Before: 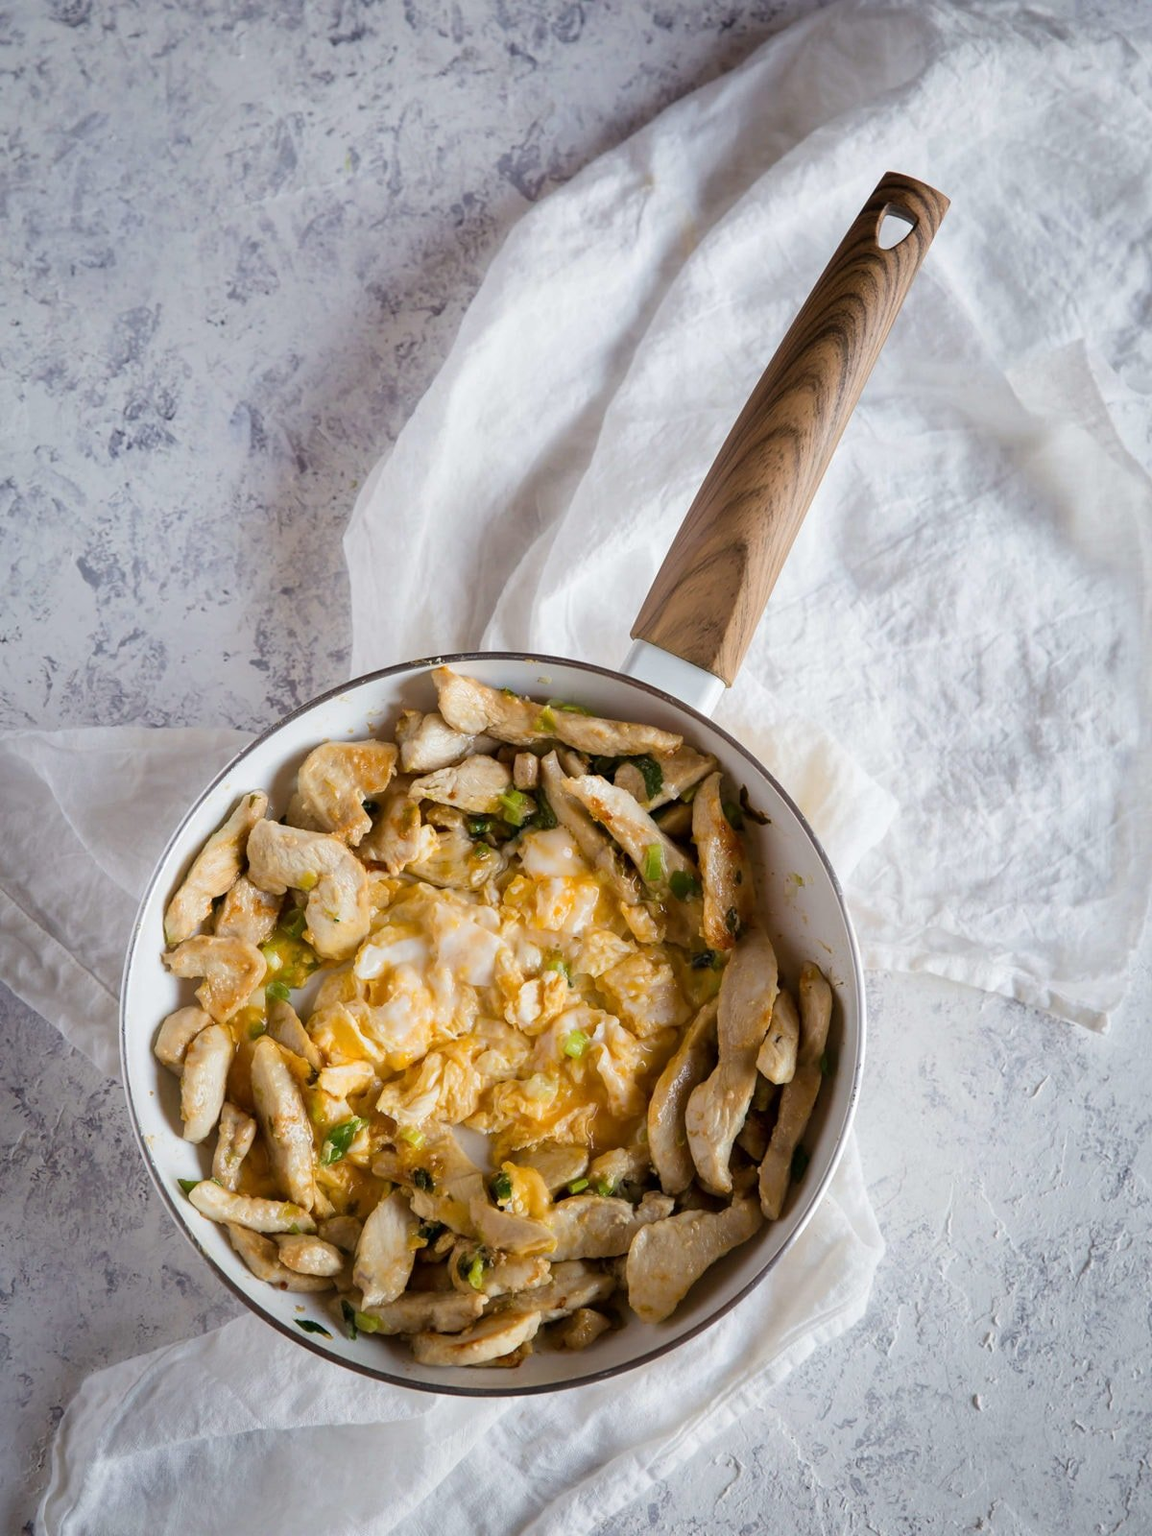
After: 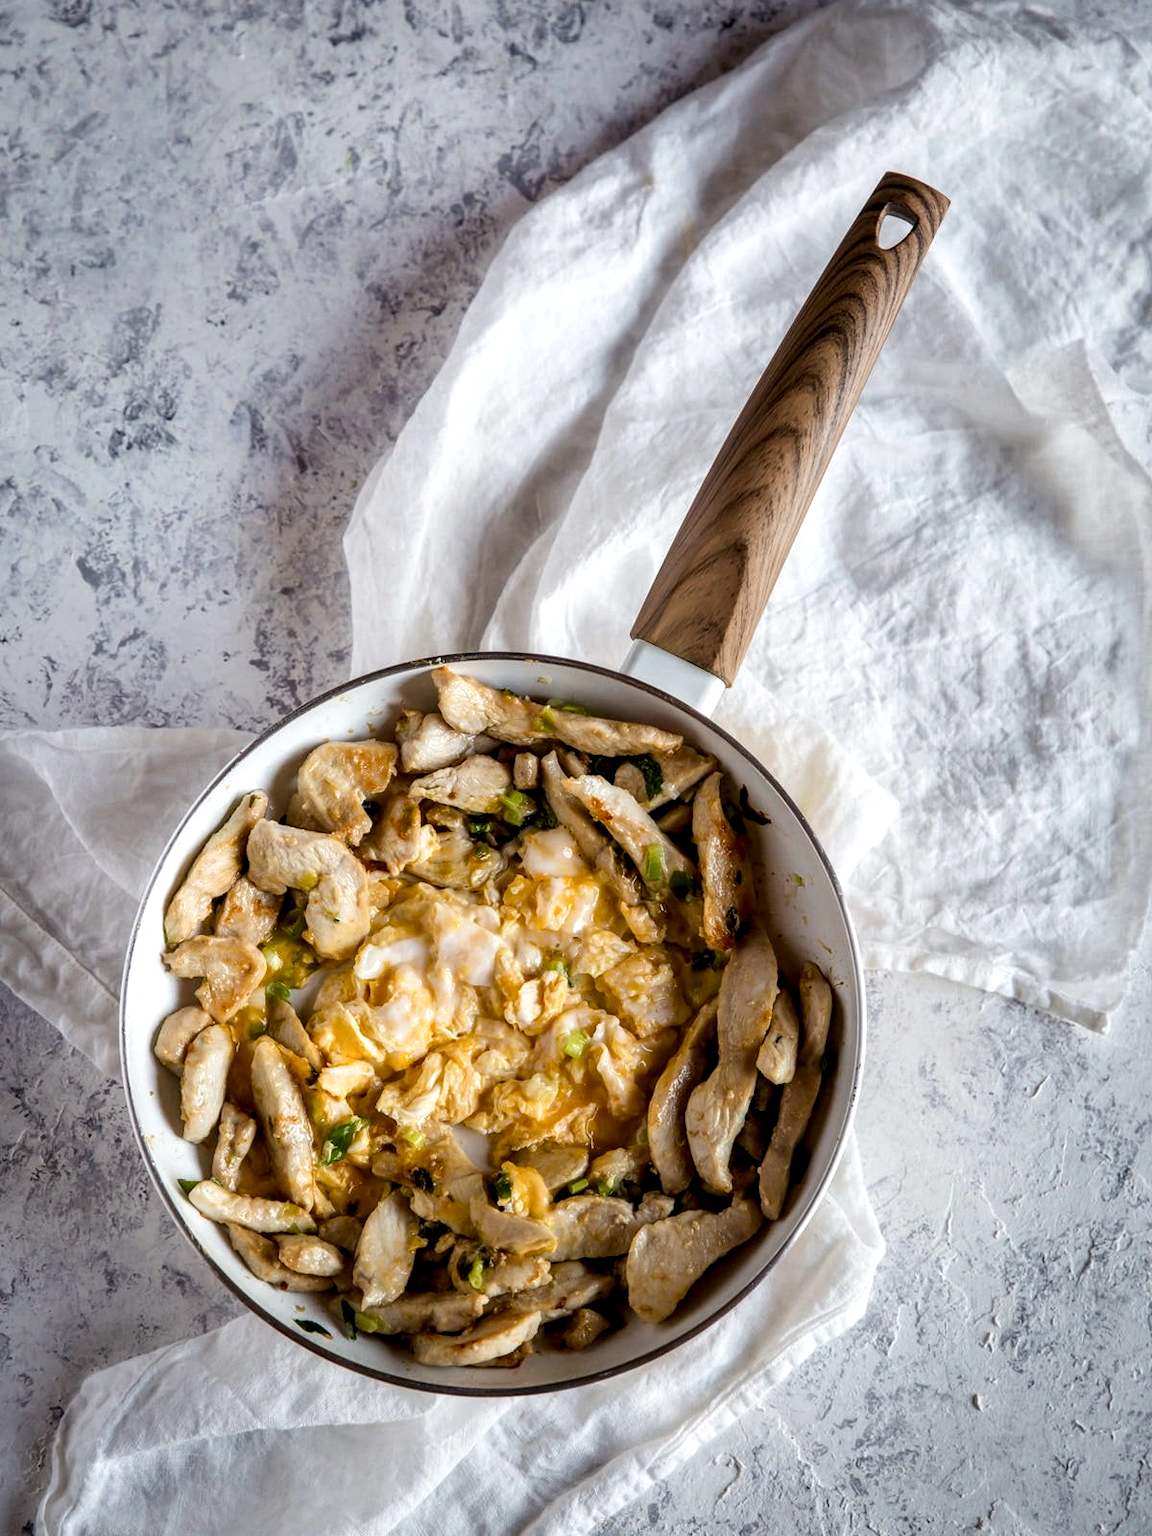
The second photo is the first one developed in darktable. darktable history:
local contrast: highlights 60%, shadows 62%, detail 160%
shadows and highlights: shadows 51.92, highlights -28.29, soften with gaussian
